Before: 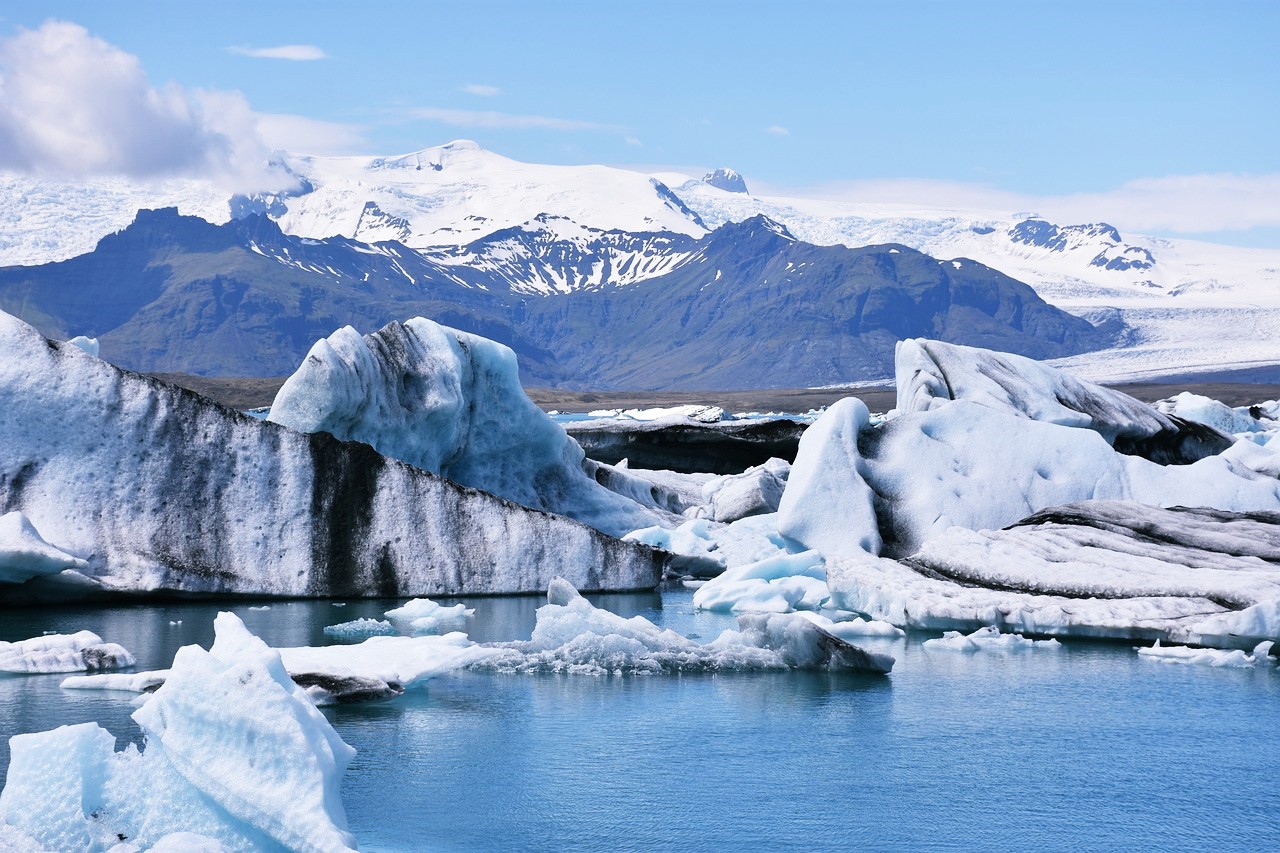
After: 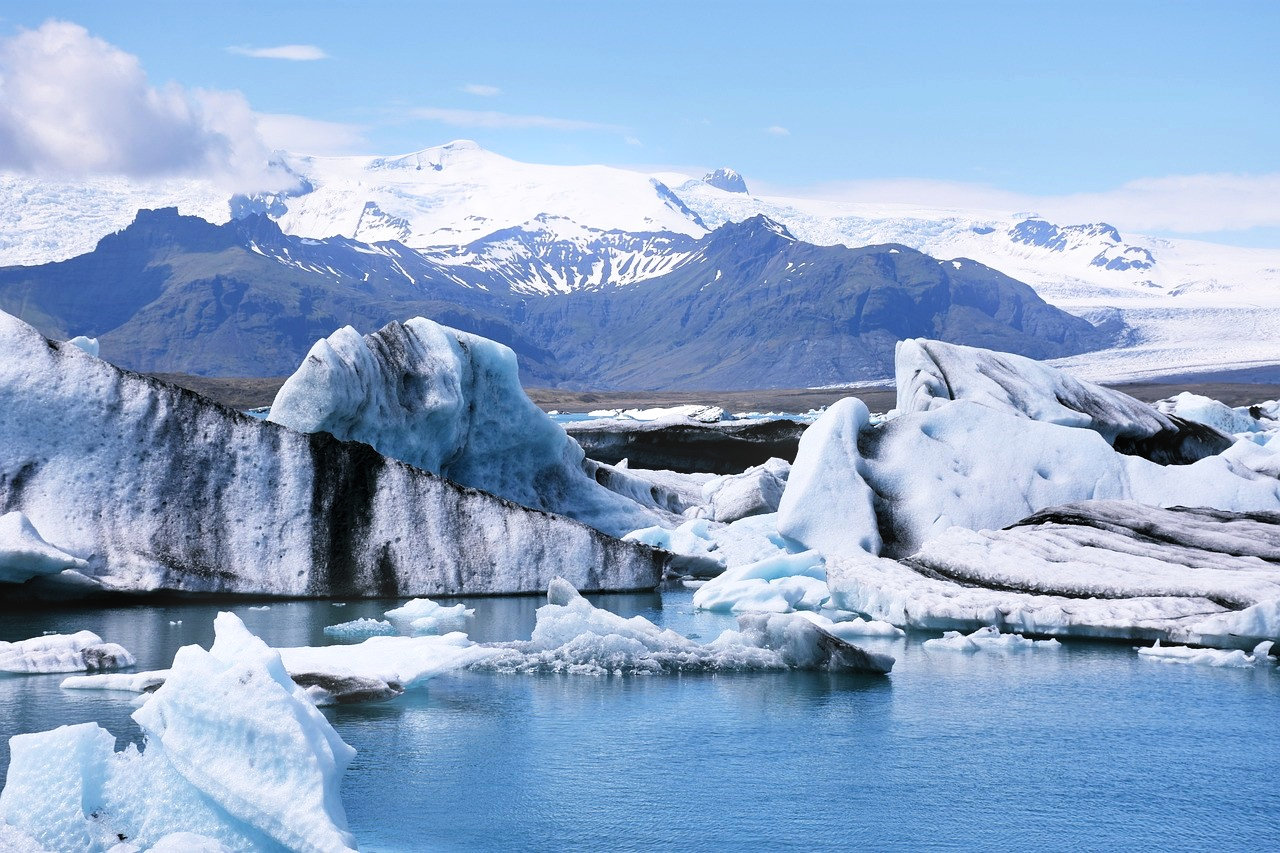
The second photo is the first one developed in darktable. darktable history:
levels: levels [0.026, 0.507, 0.987]
bloom: size 9%, threshold 100%, strength 7%
